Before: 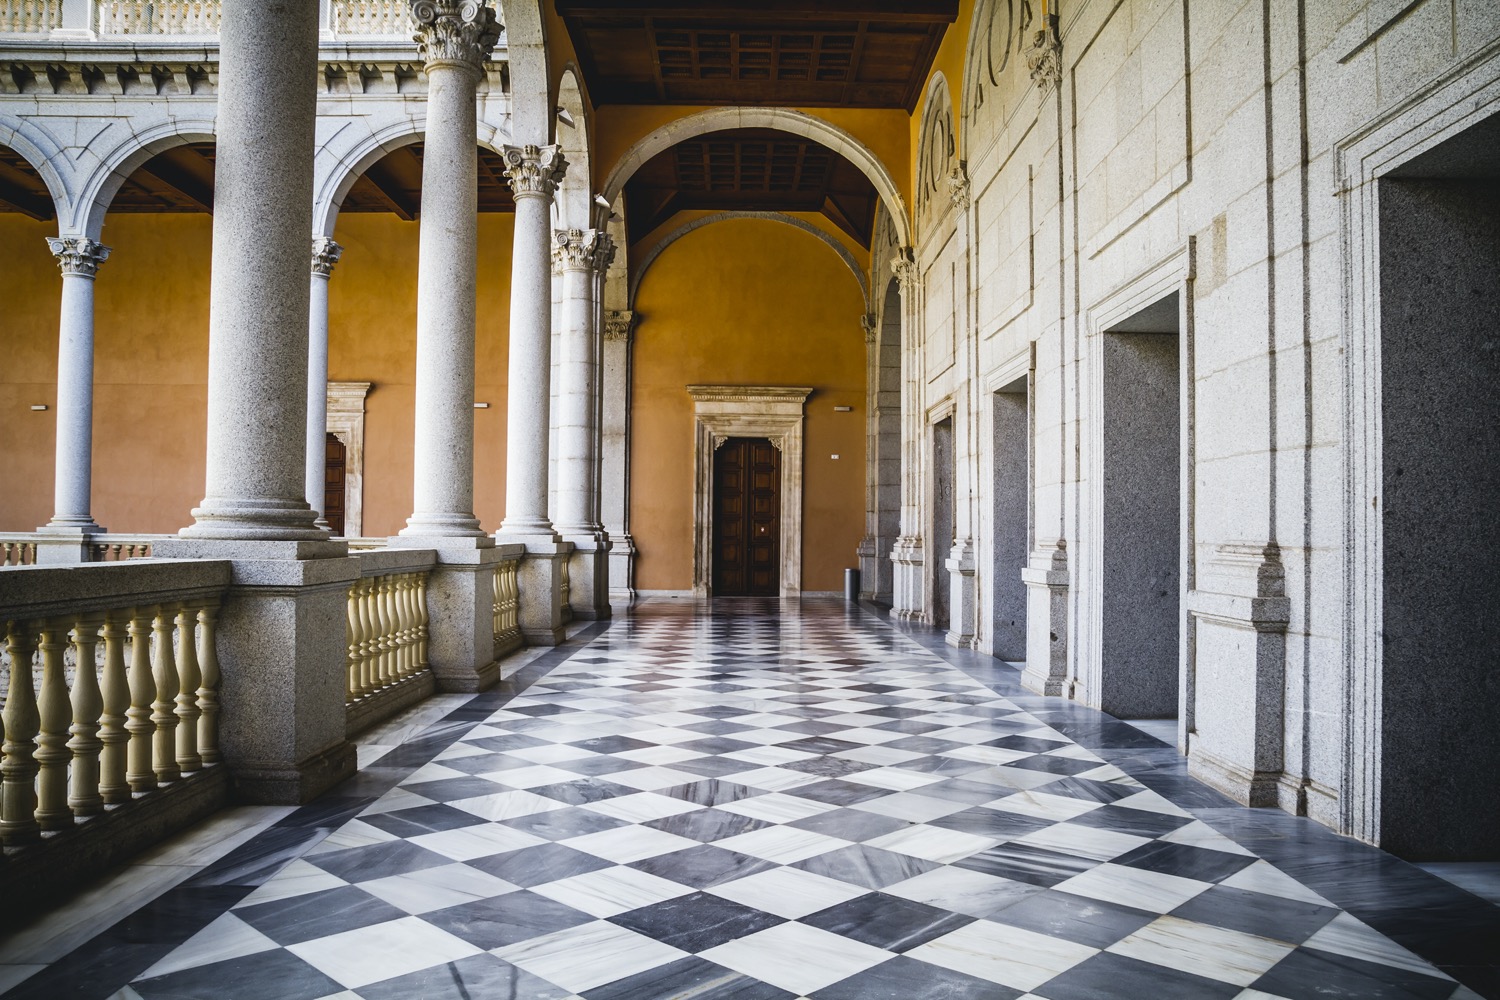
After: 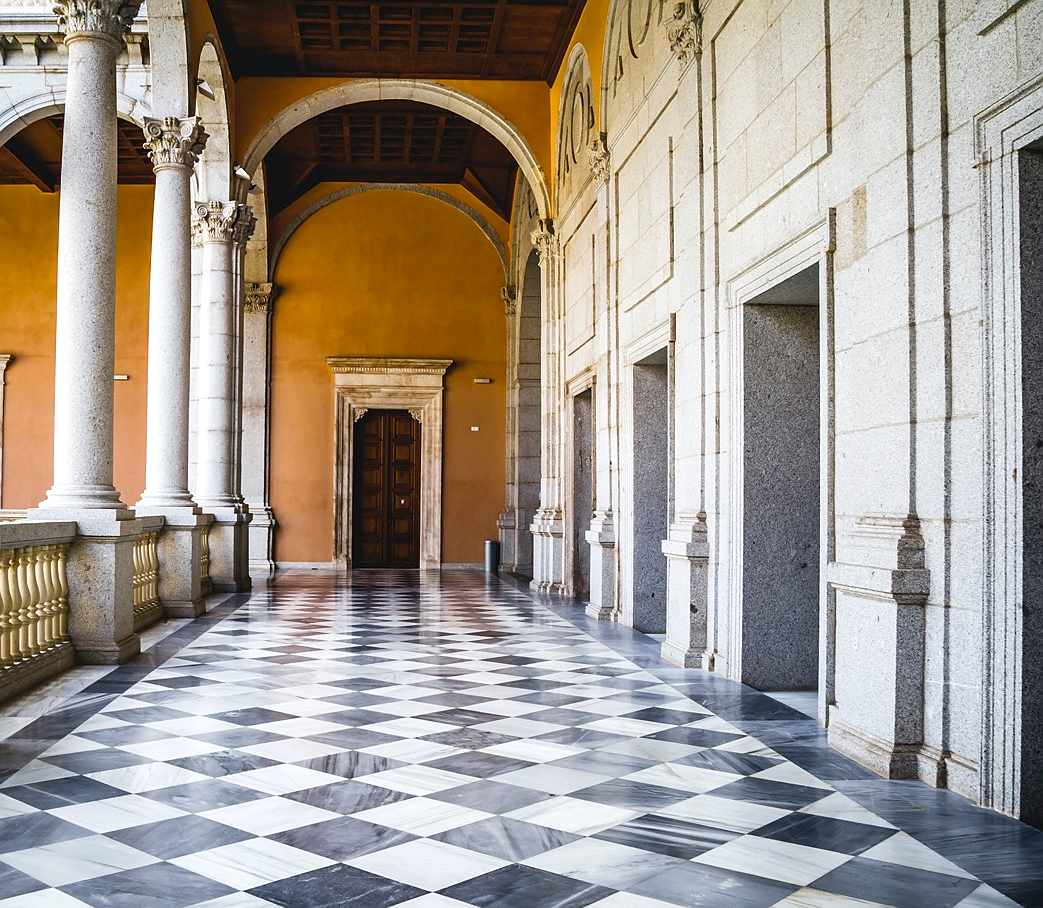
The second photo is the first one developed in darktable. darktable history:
crop and rotate: left 24.034%, top 2.838%, right 6.406%, bottom 6.299%
exposure: black level correction 0, exposure 1.2 EV, compensate exposure bias true, compensate highlight preservation false
base curve: preserve colors none
sharpen: radius 0.969, amount 0.604
